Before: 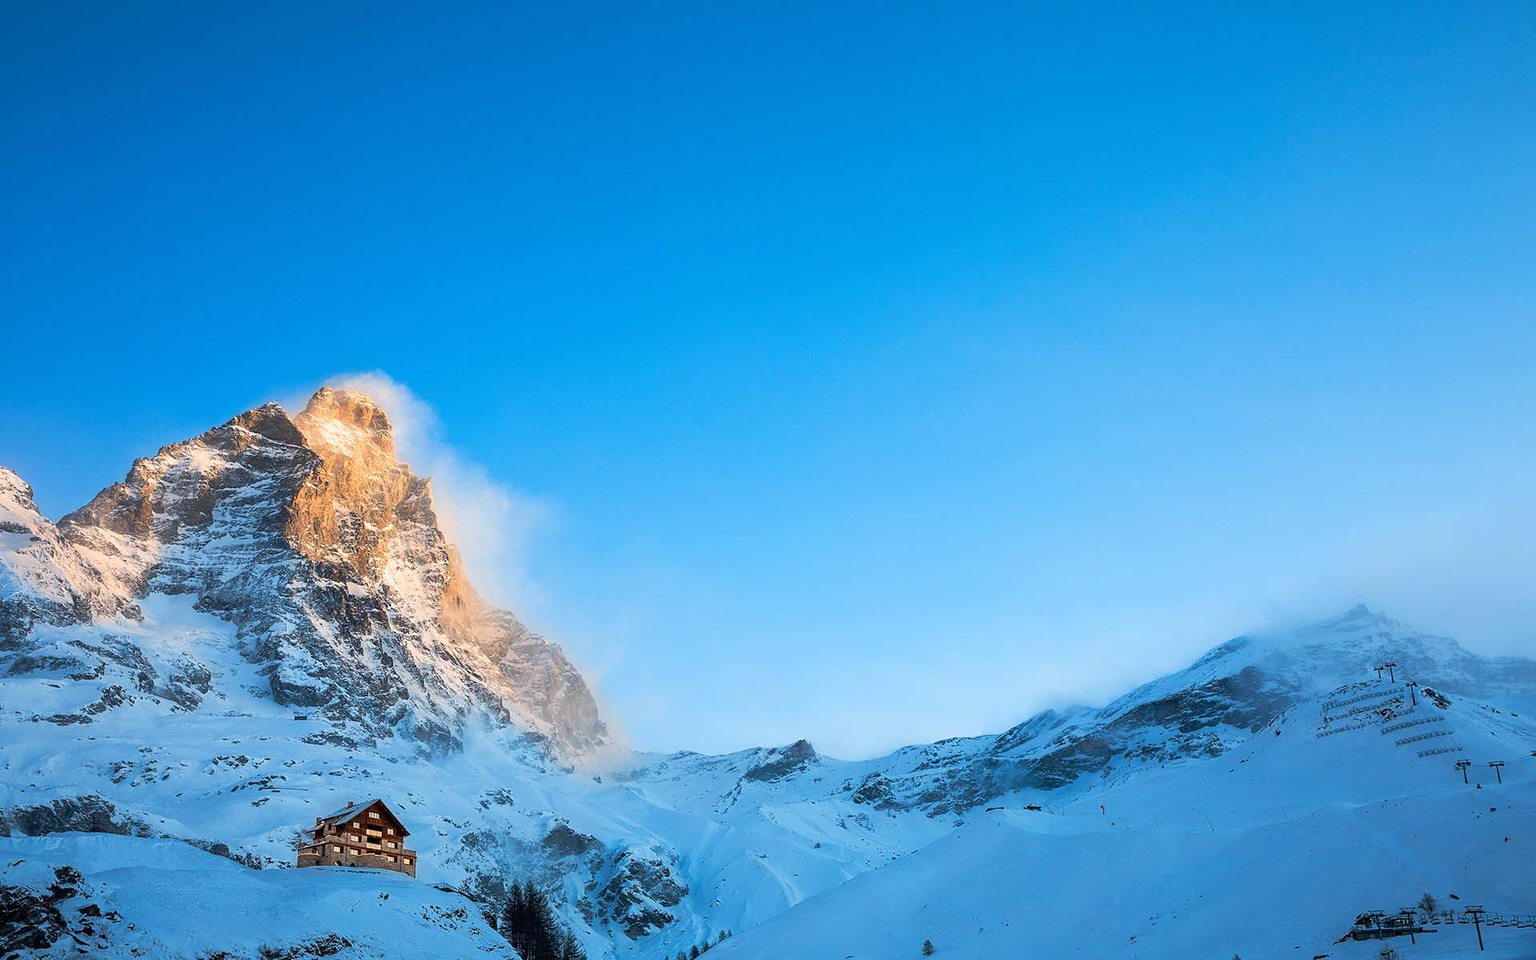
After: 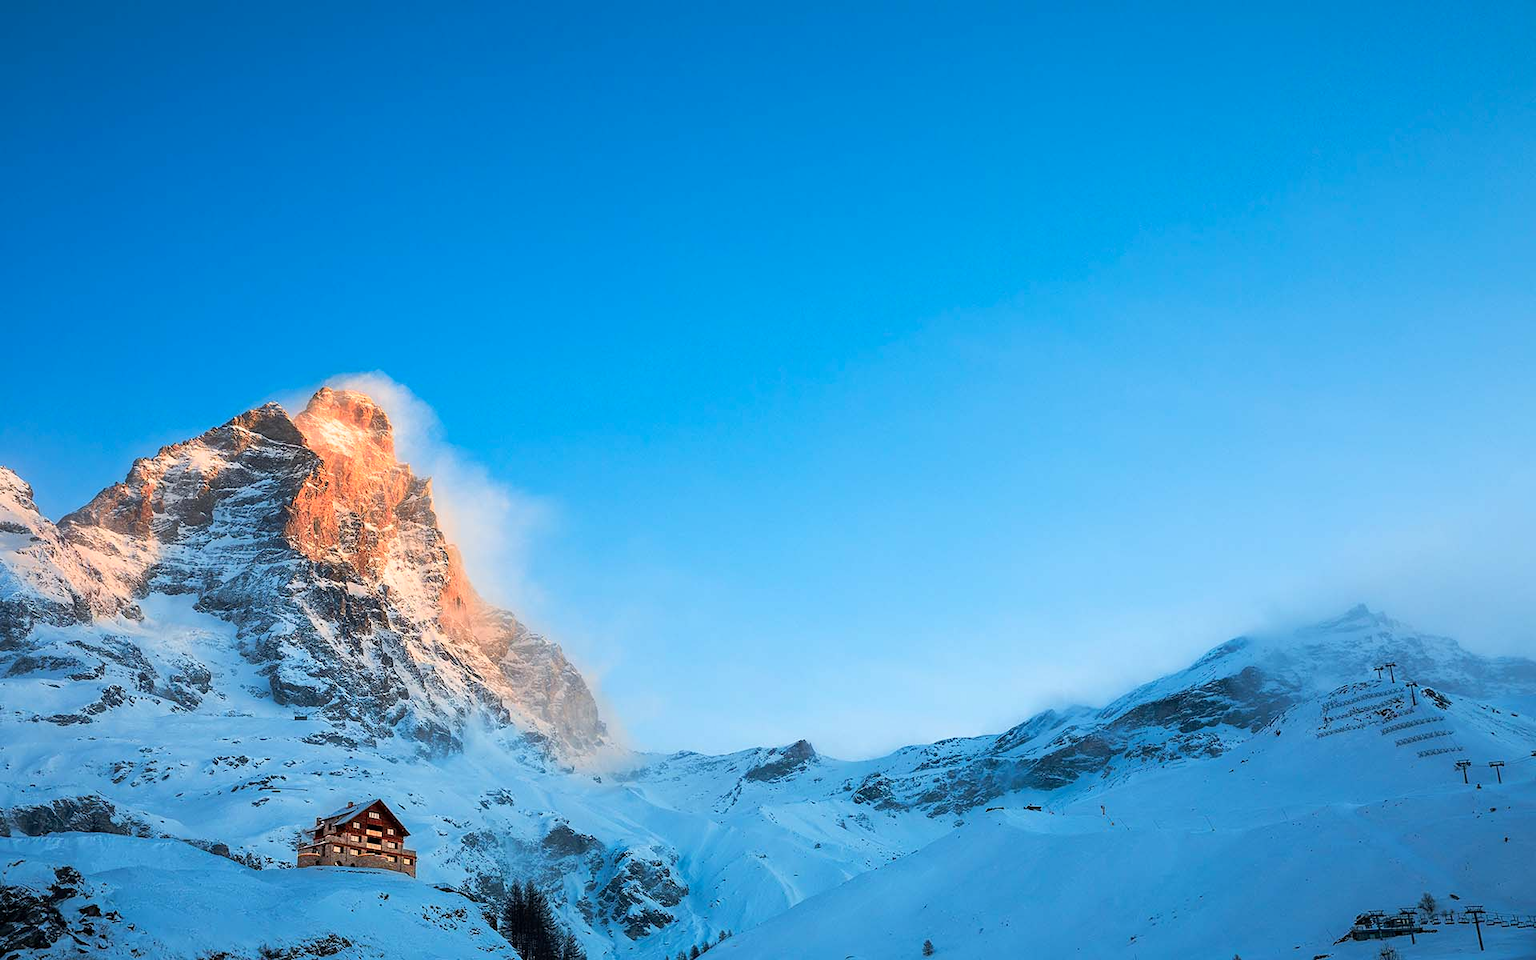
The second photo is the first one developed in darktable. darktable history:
color zones: curves: ch1 [(0.24, 0.634) (0.75, 0.5)]; ch2 [(0.253, 0.437) (0.745, 0.491)], mix 26.89%
